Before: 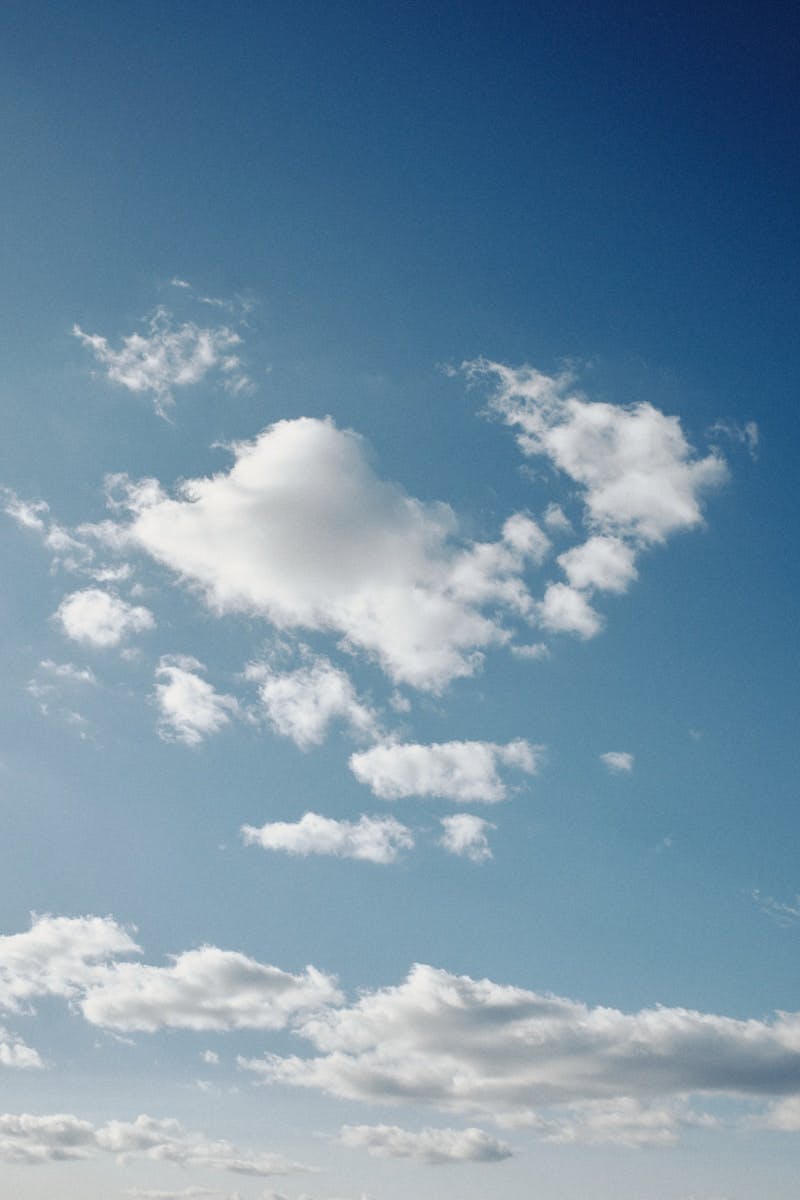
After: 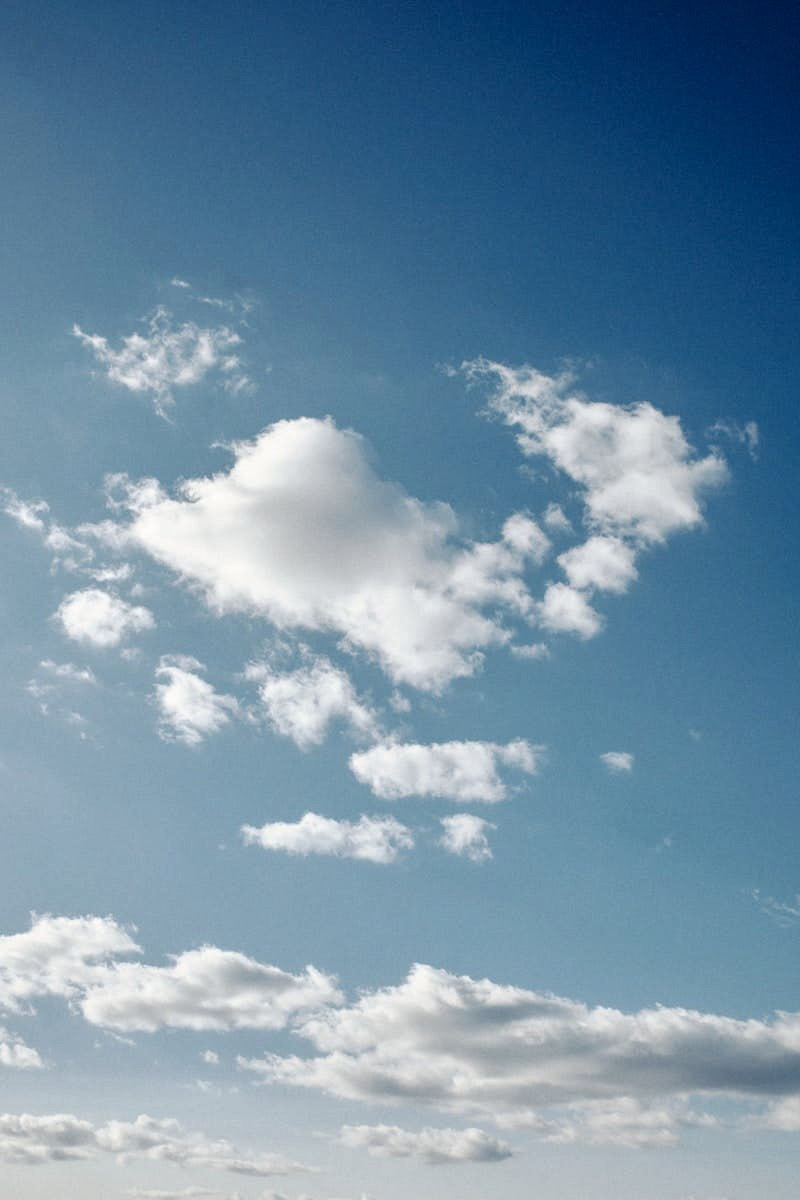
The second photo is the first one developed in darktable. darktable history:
local contrast: on, module defaults
exposure: black level correction 0.005, exposure 0.003 EV, compensate exposure bias true, compensate highlight preservation false
